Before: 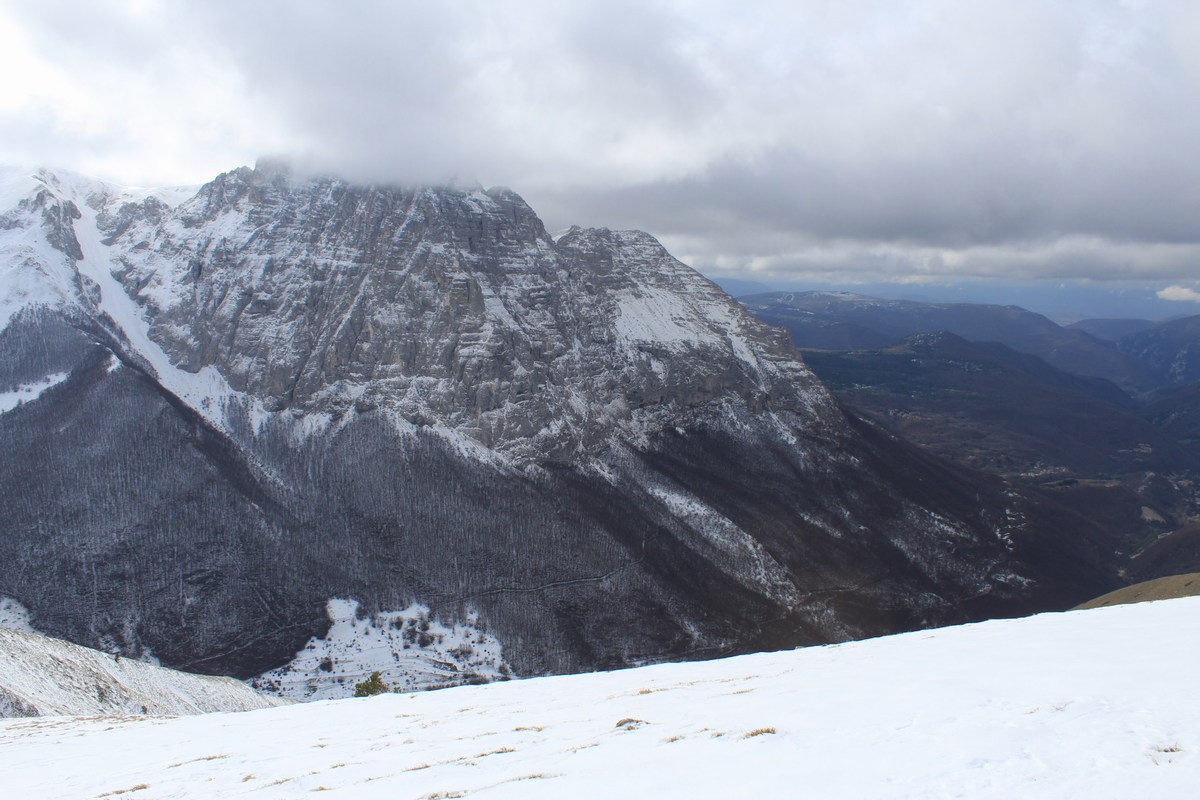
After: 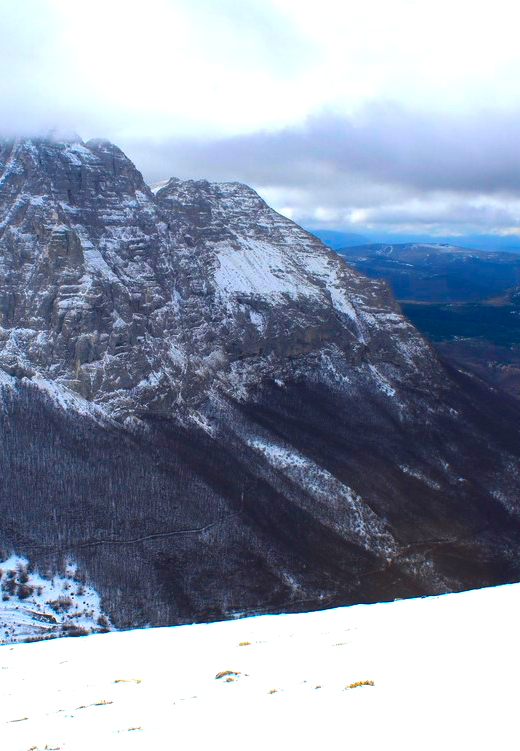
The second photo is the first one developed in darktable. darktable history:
color balance rgb: linear chroma grading › shadows -40%, linear chroma grading › highlights 40%, linear chroma grading › global chroma 45%, linear chroma grading › mid-tones -30%, perceptual saturation grading › global saturation 55%, perceptual saturation grading › highlights -50%, perceptual saturation grading › mid-tones 40%, perceptual saturation grading › shadows 30%, perceptual brilliance grading › global brilliance 20%, perceptual brilliance grading › shadows -40%, global vibrance 35%
crop: left 33.452%, top 6.025%, right 23.155%
contrast brightness saturation: saturation -0.05
